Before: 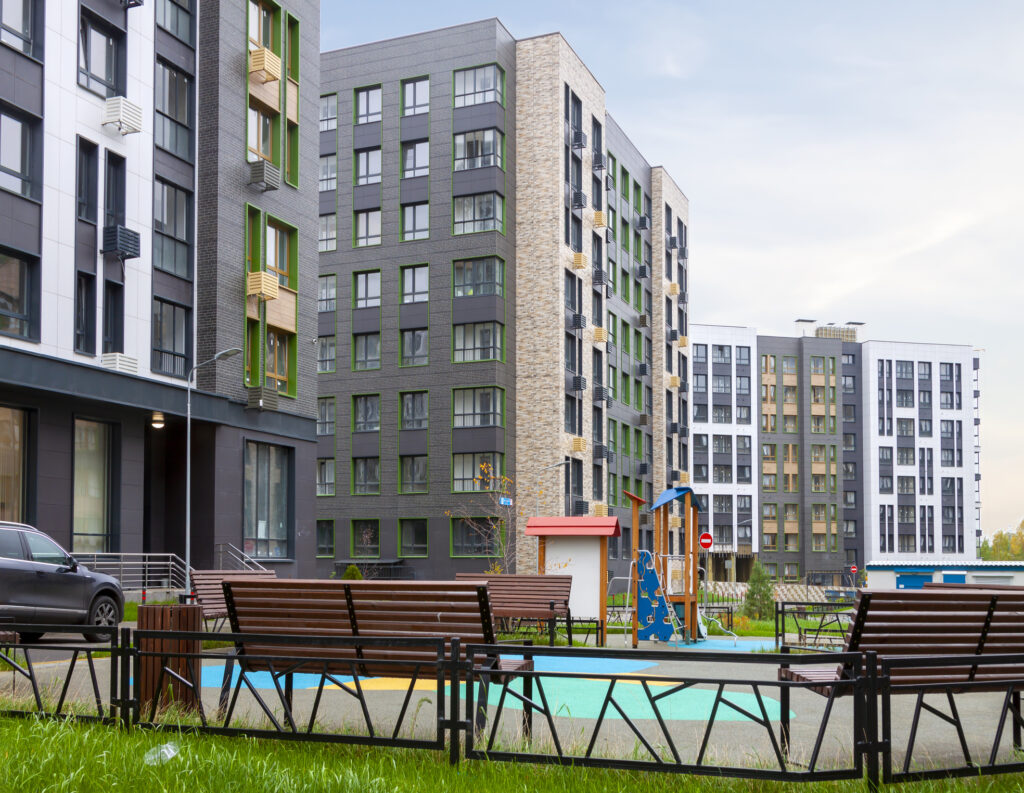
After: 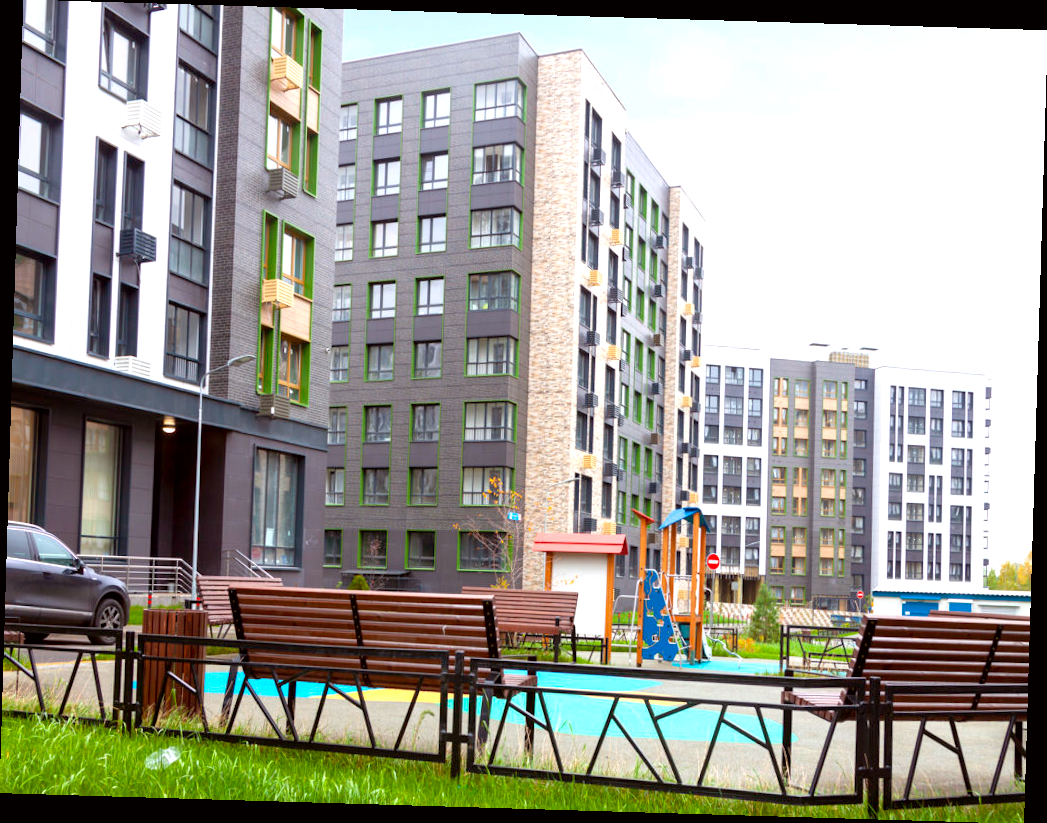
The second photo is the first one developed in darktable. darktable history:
rotate and perspective: rotation 1.72°, automatic cropping off
color balance: mode lift, gamma, gain (sRGB), lift [1, 1.049, 1, 1]
exposure: black level correction 0.001, exposure 0.675 EV, compensate highlight preservation false
